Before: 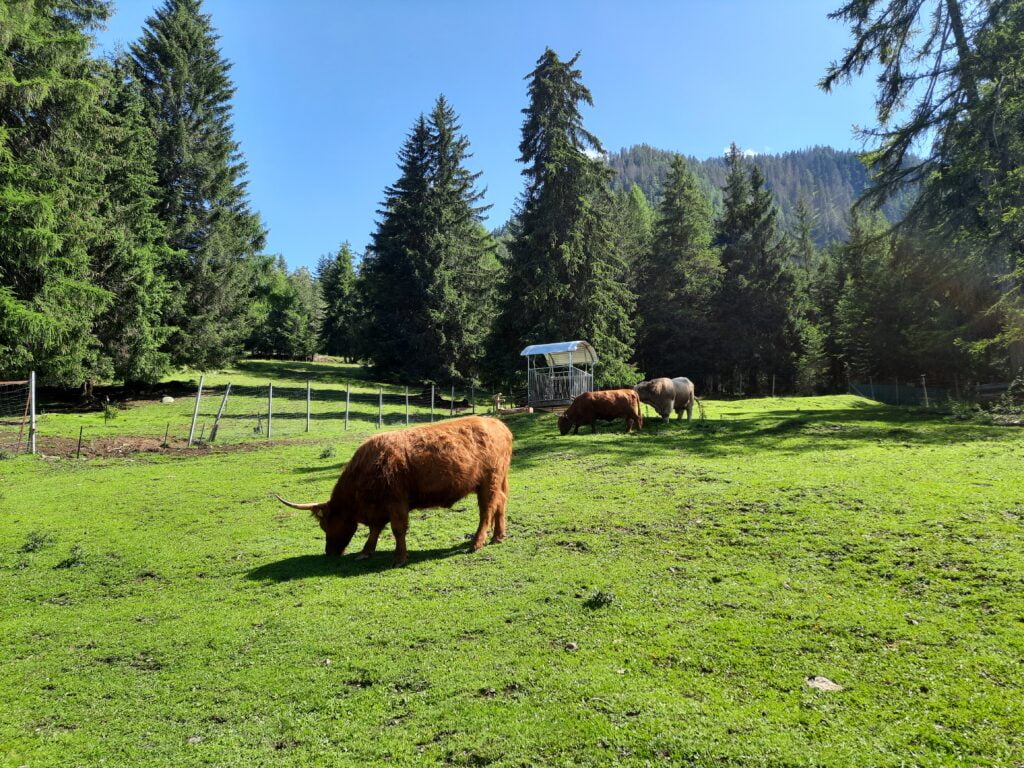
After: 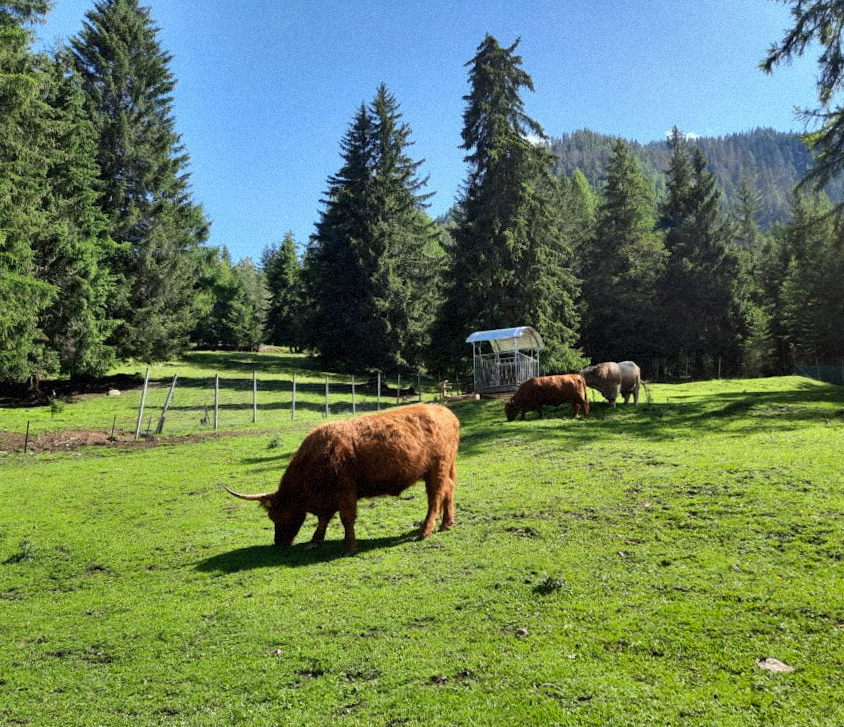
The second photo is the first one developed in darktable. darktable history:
grain: mid-tones bias 0%
shadows and highlights: shadows 30.63, highlights -63.22, shadows color adjustment 98%, highlights color adjustment 58.61%, soften with gaussian
crop and rotate: angle 1°, left 4.281%, top 0.642%, right 11.383%, bottom 2.486%
